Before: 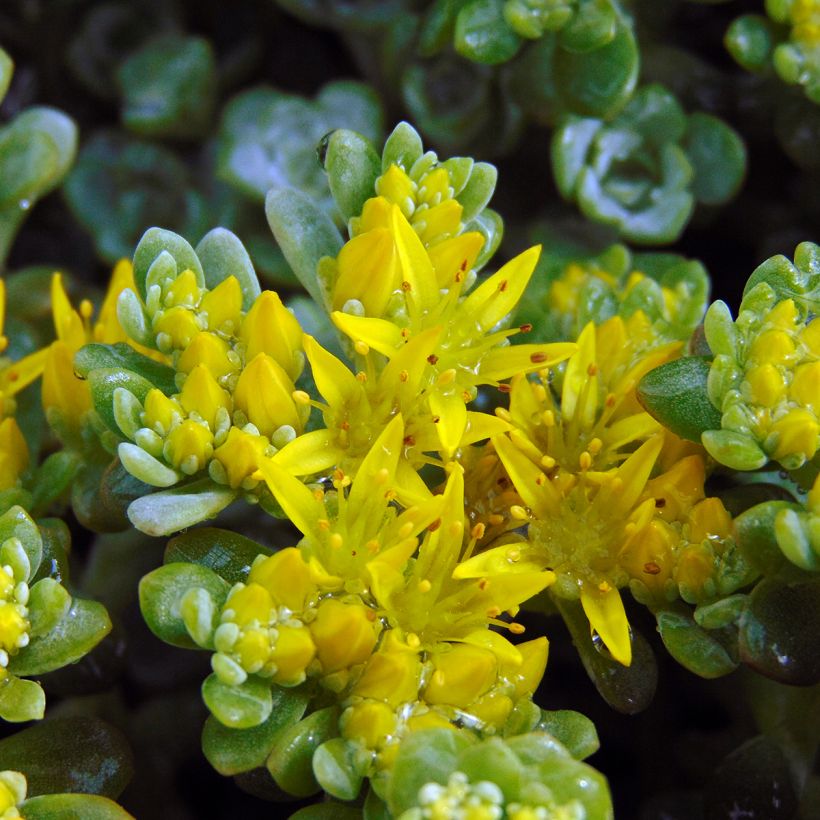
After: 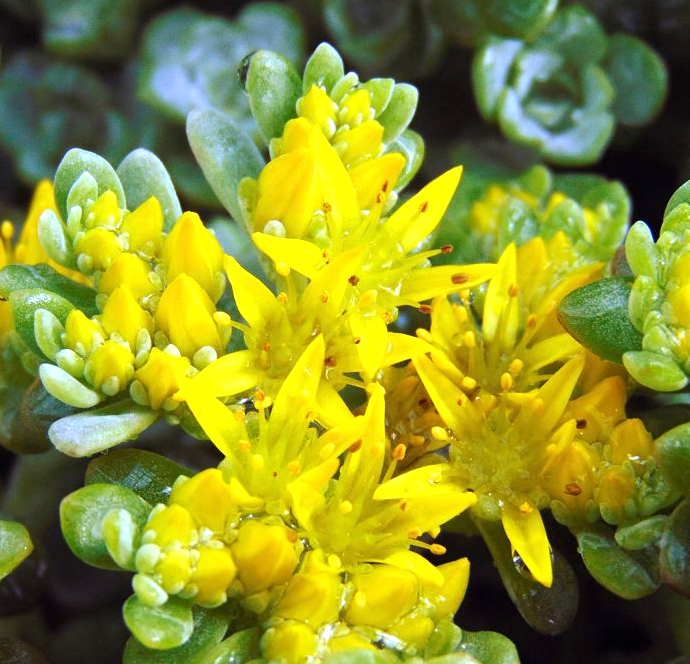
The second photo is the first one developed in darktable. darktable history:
crop and rotate: left 9.638%, top 9.697%, right 6.197%, bottom 9.245%
exposure: black level correction 0, exposure 0.694 EV, compensate exposure bias true, compensate highlight preservation false
